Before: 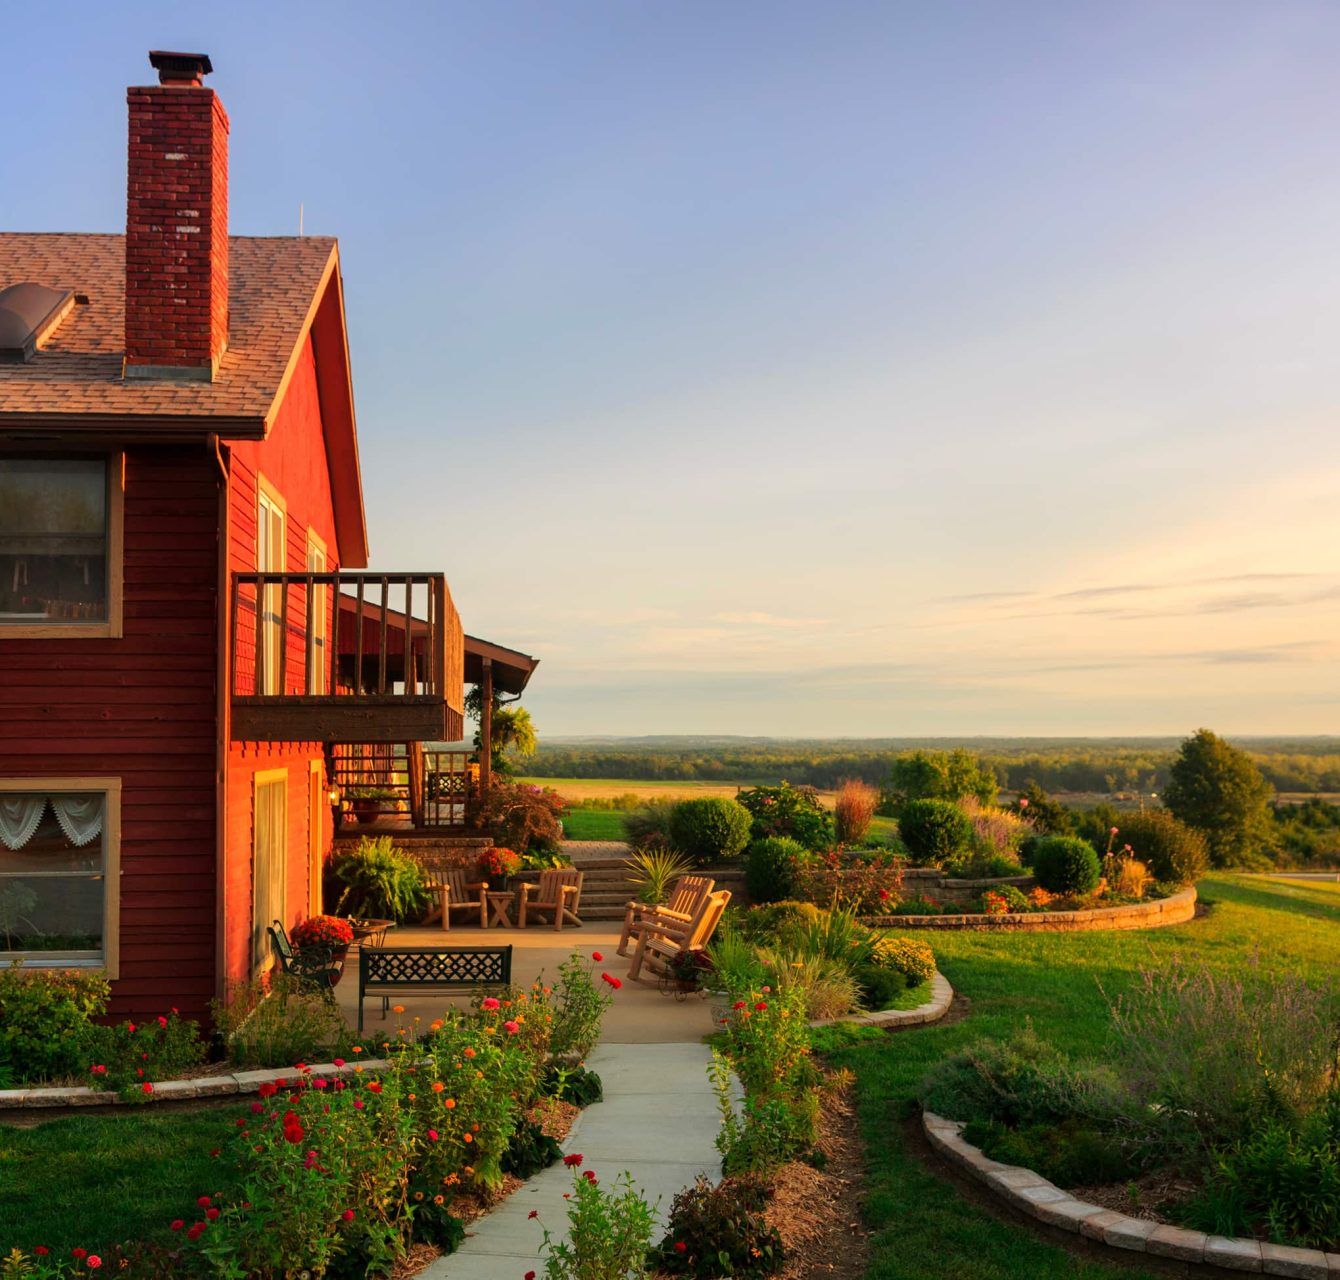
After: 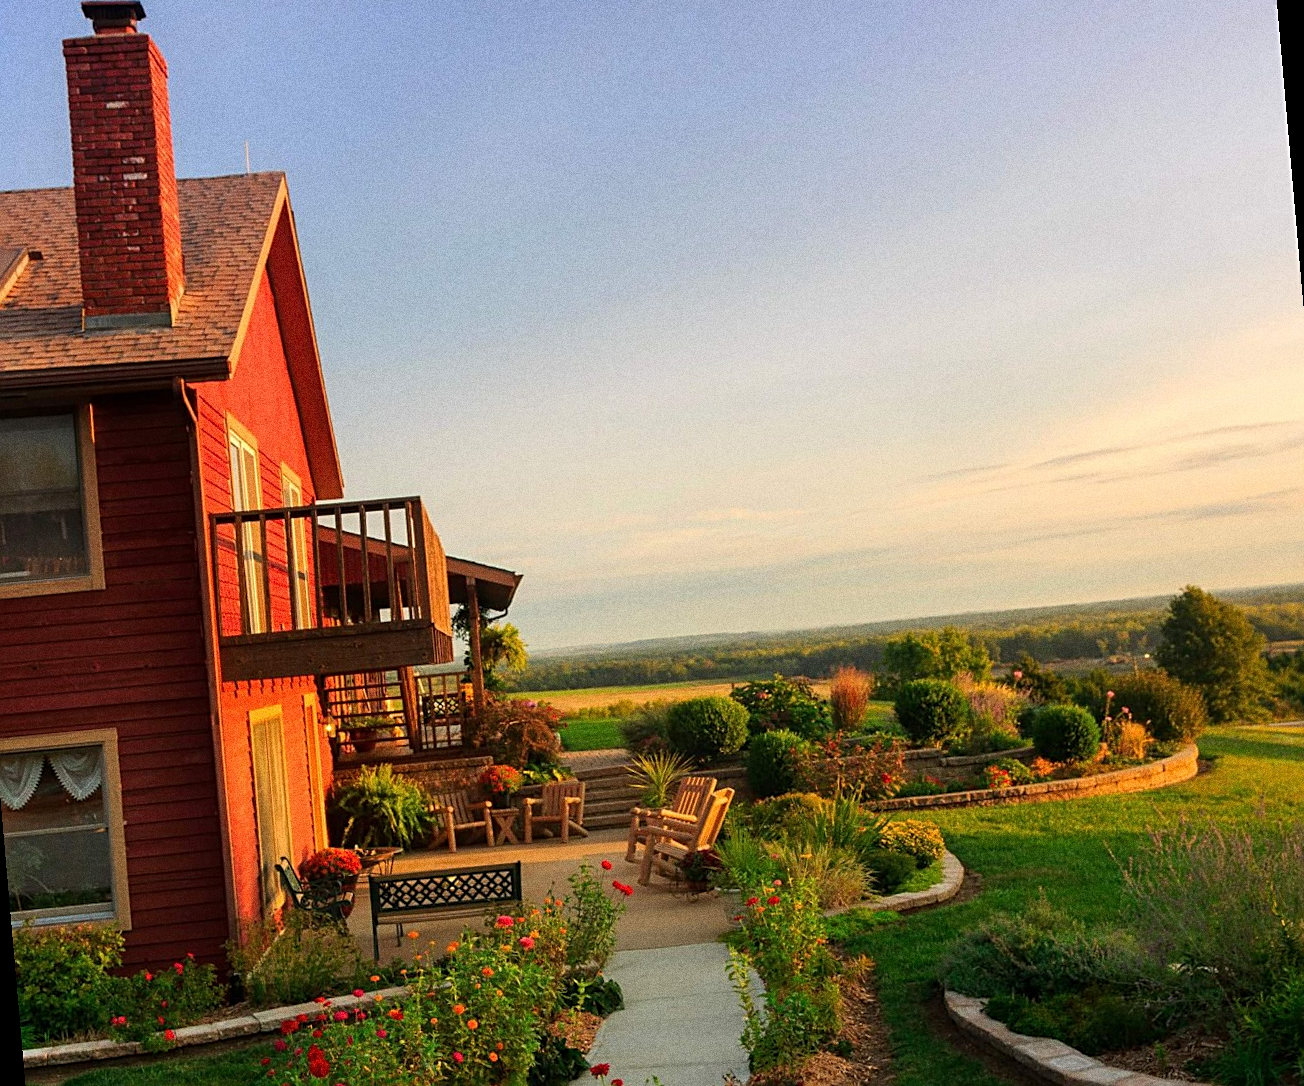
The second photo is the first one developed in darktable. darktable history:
sharpen: on, module defaults
grain: coarseness 0.09 ISO, strength 40%
rotate and perspective: rotation -5°, crop left 0.05, crop right 0.952, crop top 0.11, crop bottom 0.89
